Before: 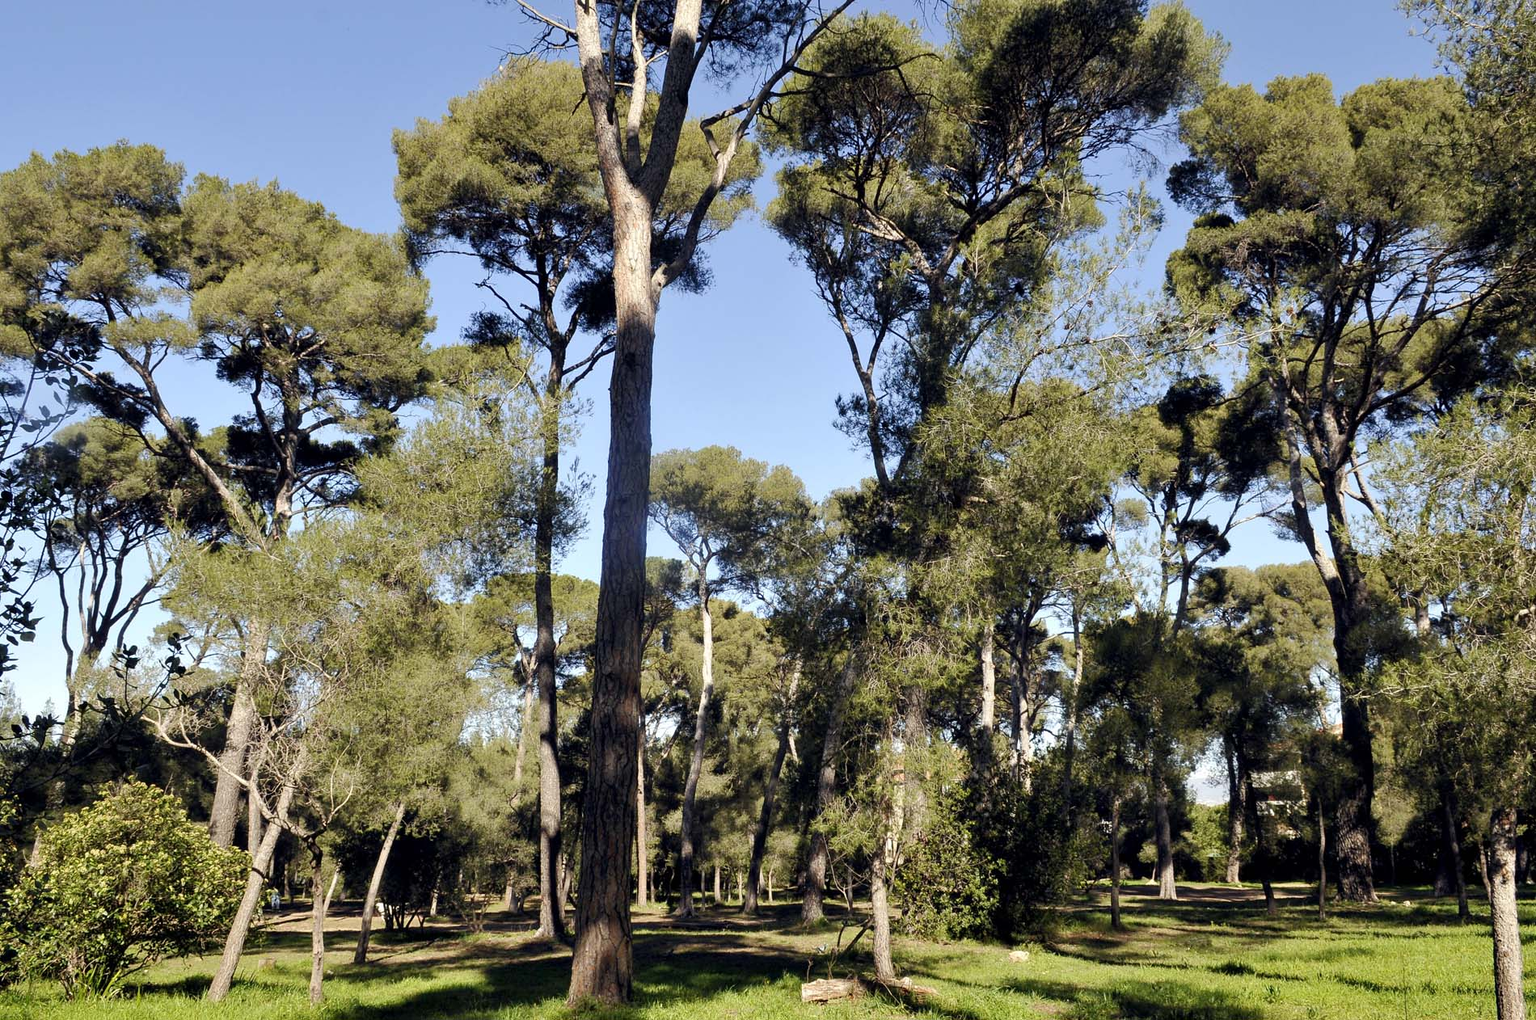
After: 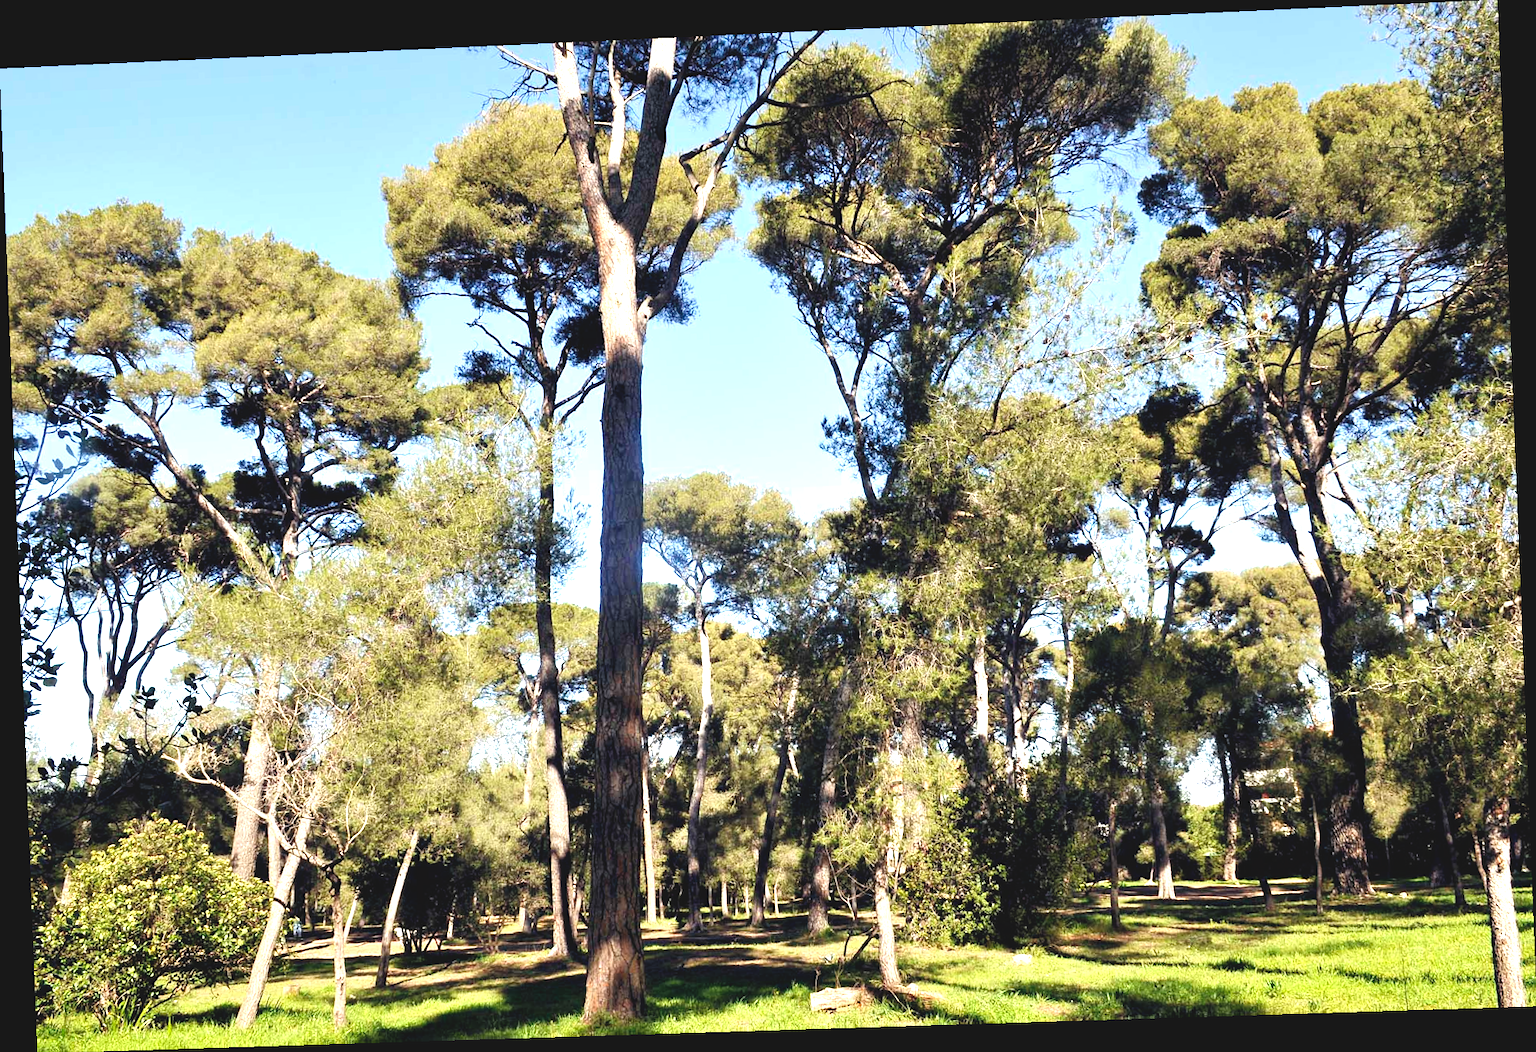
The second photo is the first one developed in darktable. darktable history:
exposure: black level correction -0.005, exposure 1.002 EV, compensate highlight preservation false
rotate and perspective: rotation -2.22°, lens shift (horizontal) -0.022, automatic cropping off
